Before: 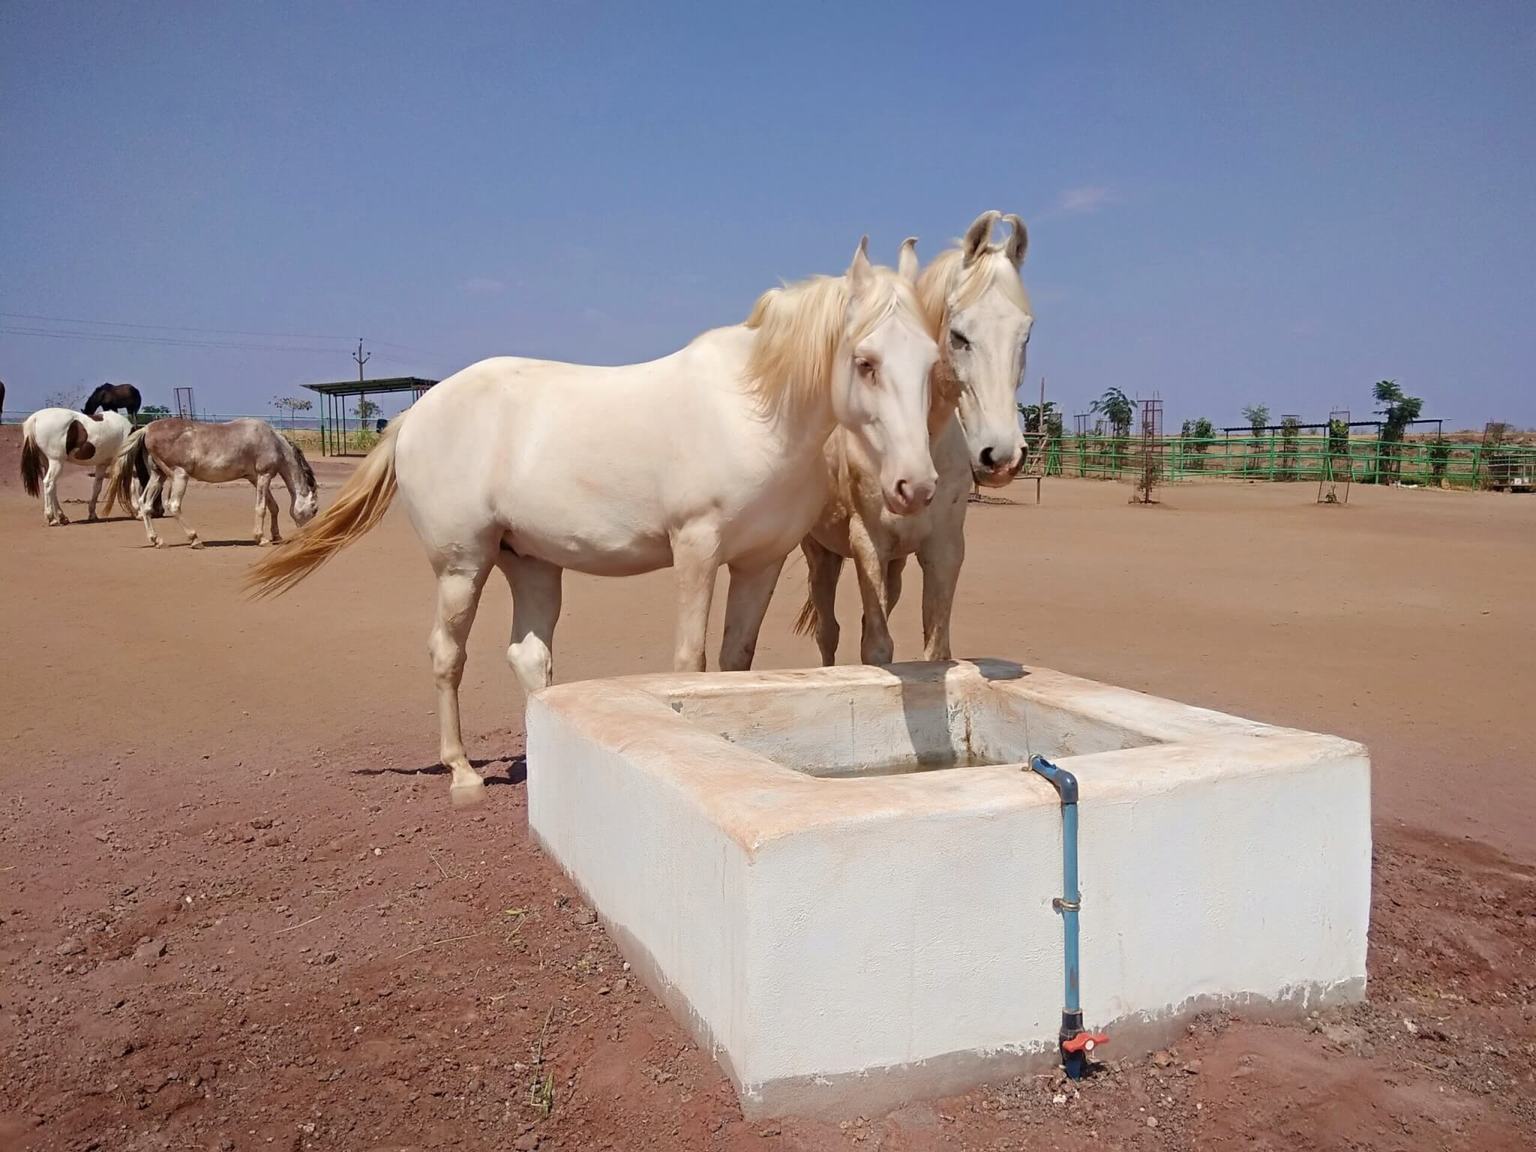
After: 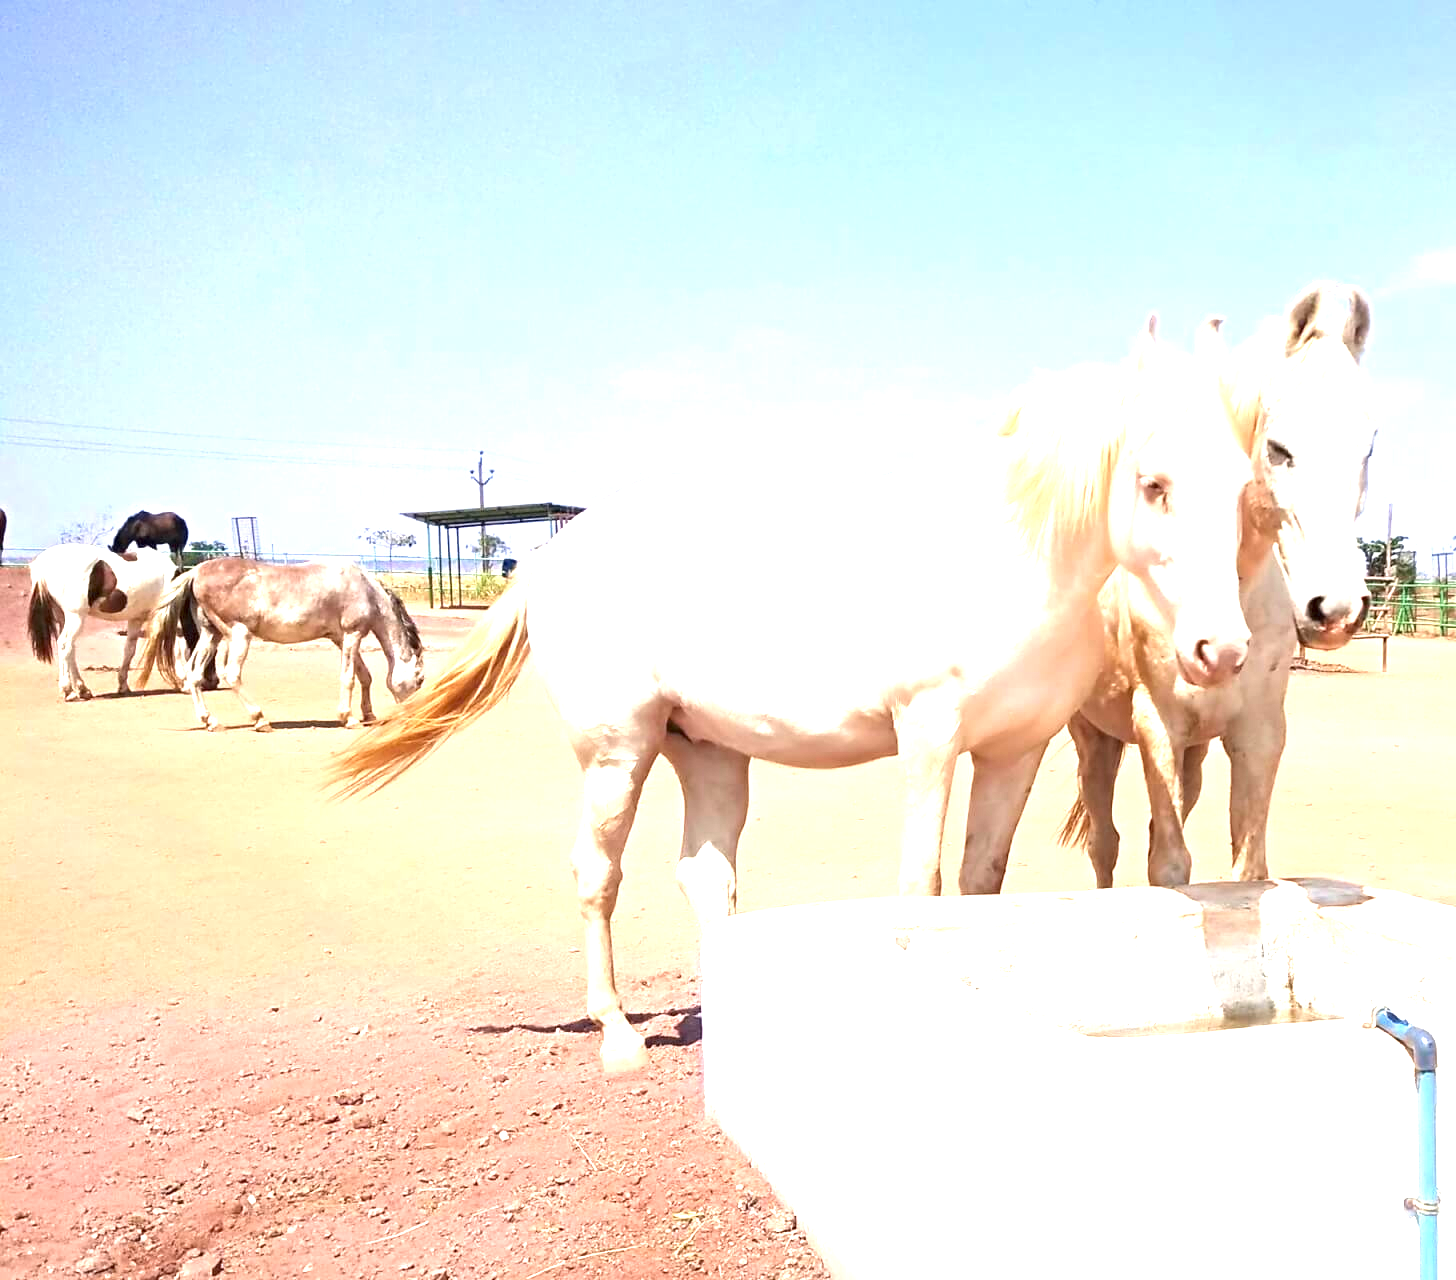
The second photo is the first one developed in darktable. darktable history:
exposure: exposure 2.04 EV, compensate highlight preservation false
crop: right 28.885%, bottom 16.626%
